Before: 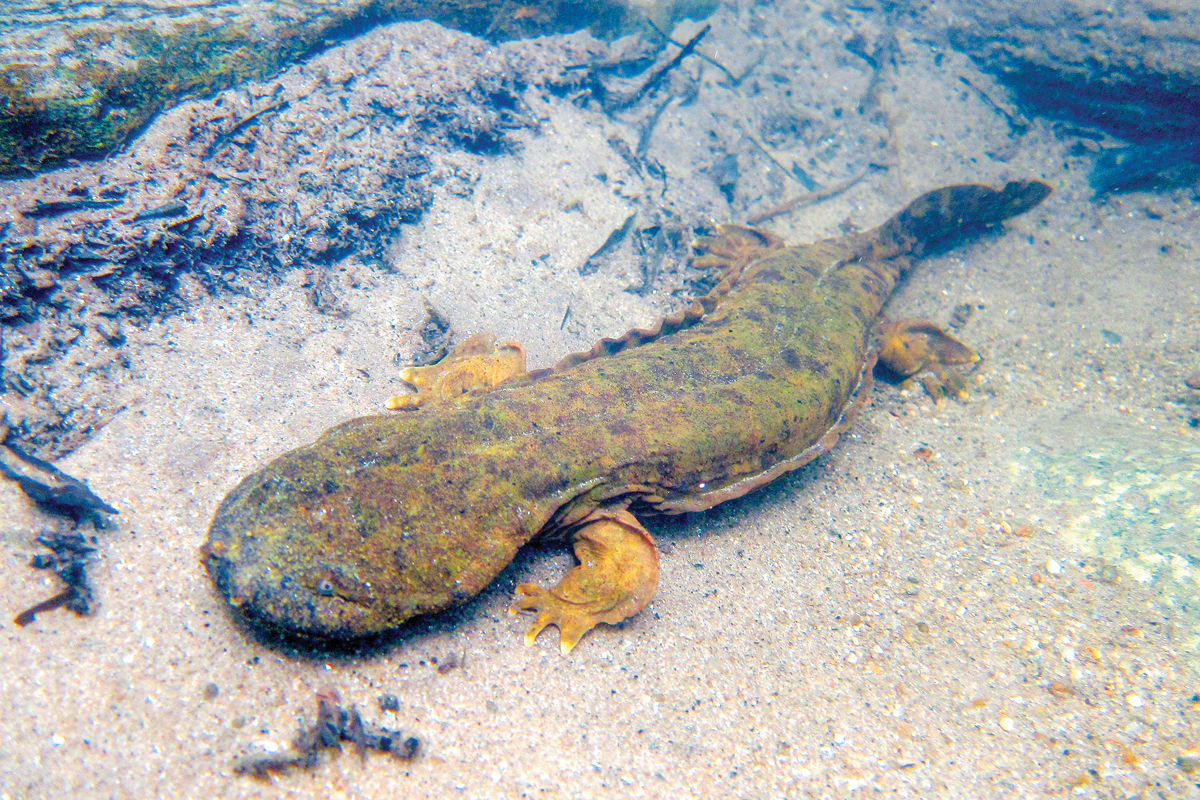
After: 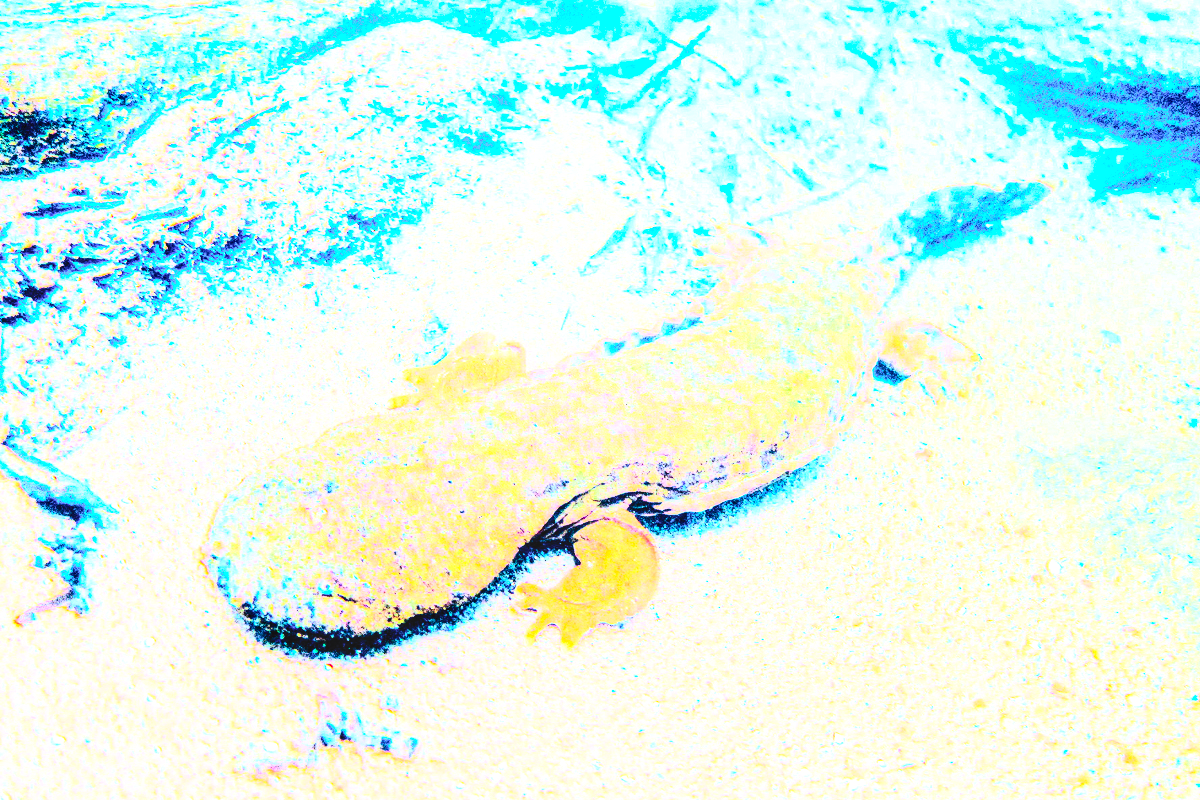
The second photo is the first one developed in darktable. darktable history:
local contrast: detail 130%
rgb curve: curves: ch0 [(0, 0) (0.21, 0.15) (0.24, 0.21) (0.5, 0.75) (0.75, 0.96) (0.89, 0.99) (1, 1)]; ch1 [(0, 0.02) (0.21, 0.13) (0.25, 0.2) (0.5, 0.67) (0.75, 0.9) (0.89, 0.97) (1, 1)]; ch2 [(0, 0.02) (0.21, 0.13) (0.25, 0.2) (0.5, 0.67) (0.75, 0.9) (0.89, 0.97) (1, 1)], compensate middle gray true
exposure: exposure 1.5 EV, compensate highlight preservation false
contrast brightness saturation: contrast 0.4, brightness 0.1, saturation 0.21
